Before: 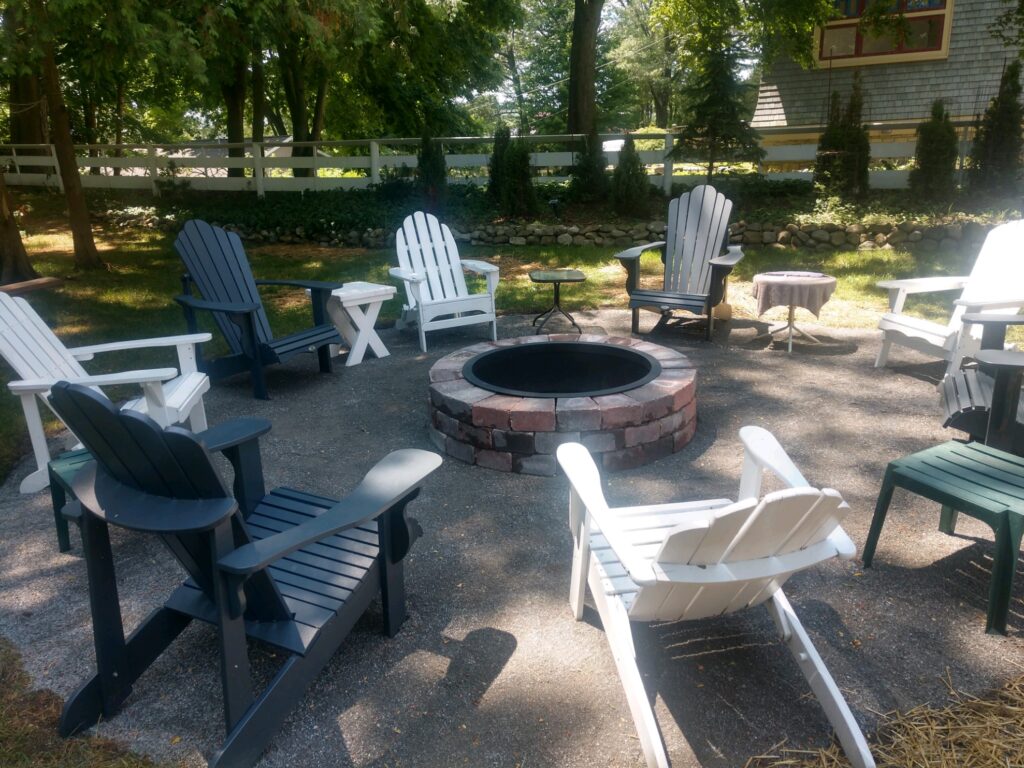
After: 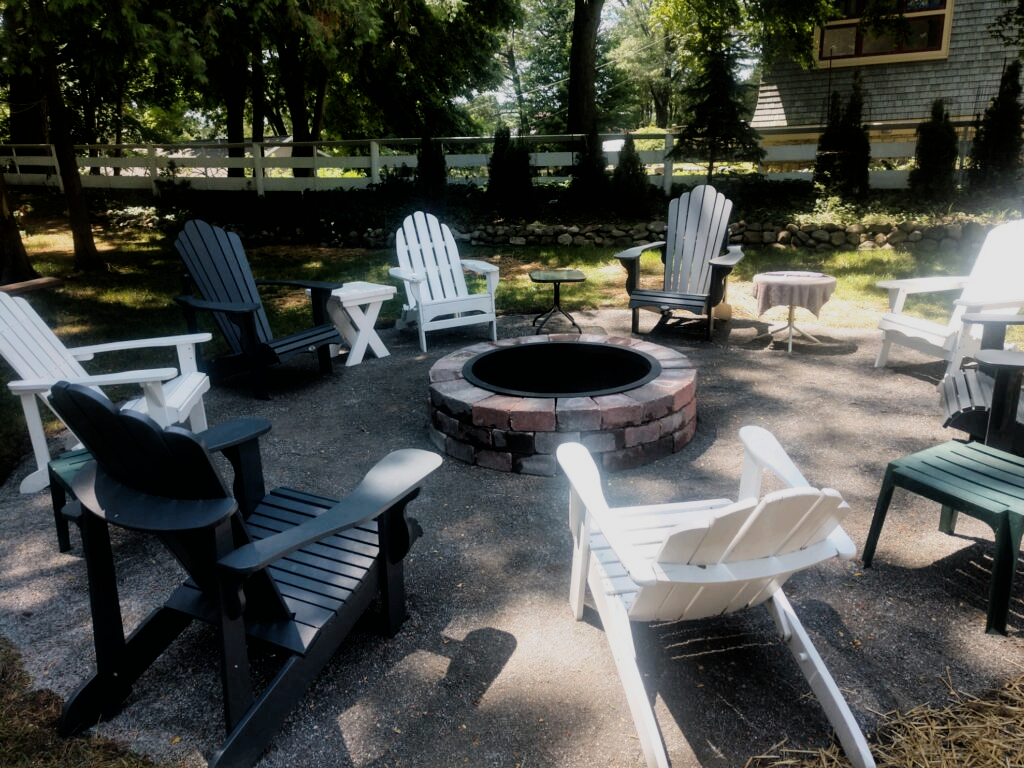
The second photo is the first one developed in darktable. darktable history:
filmic rgb: black relative exposure -5 EV, hardness 2.88, contrast 1.3
tone equalizer: on, module defaults
